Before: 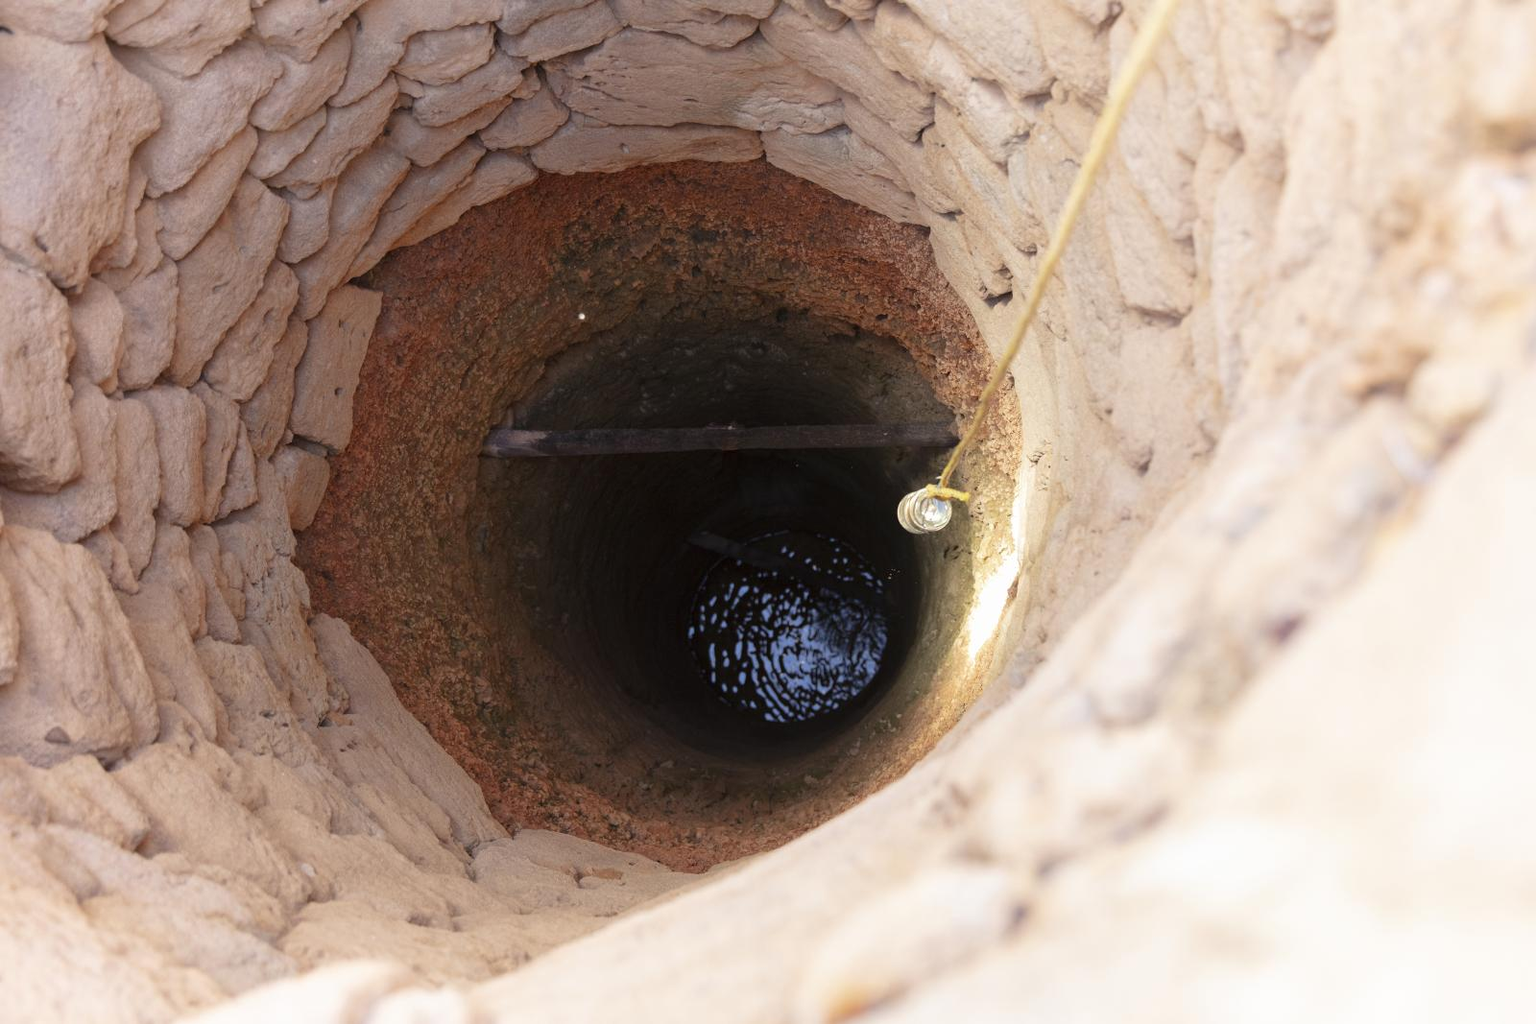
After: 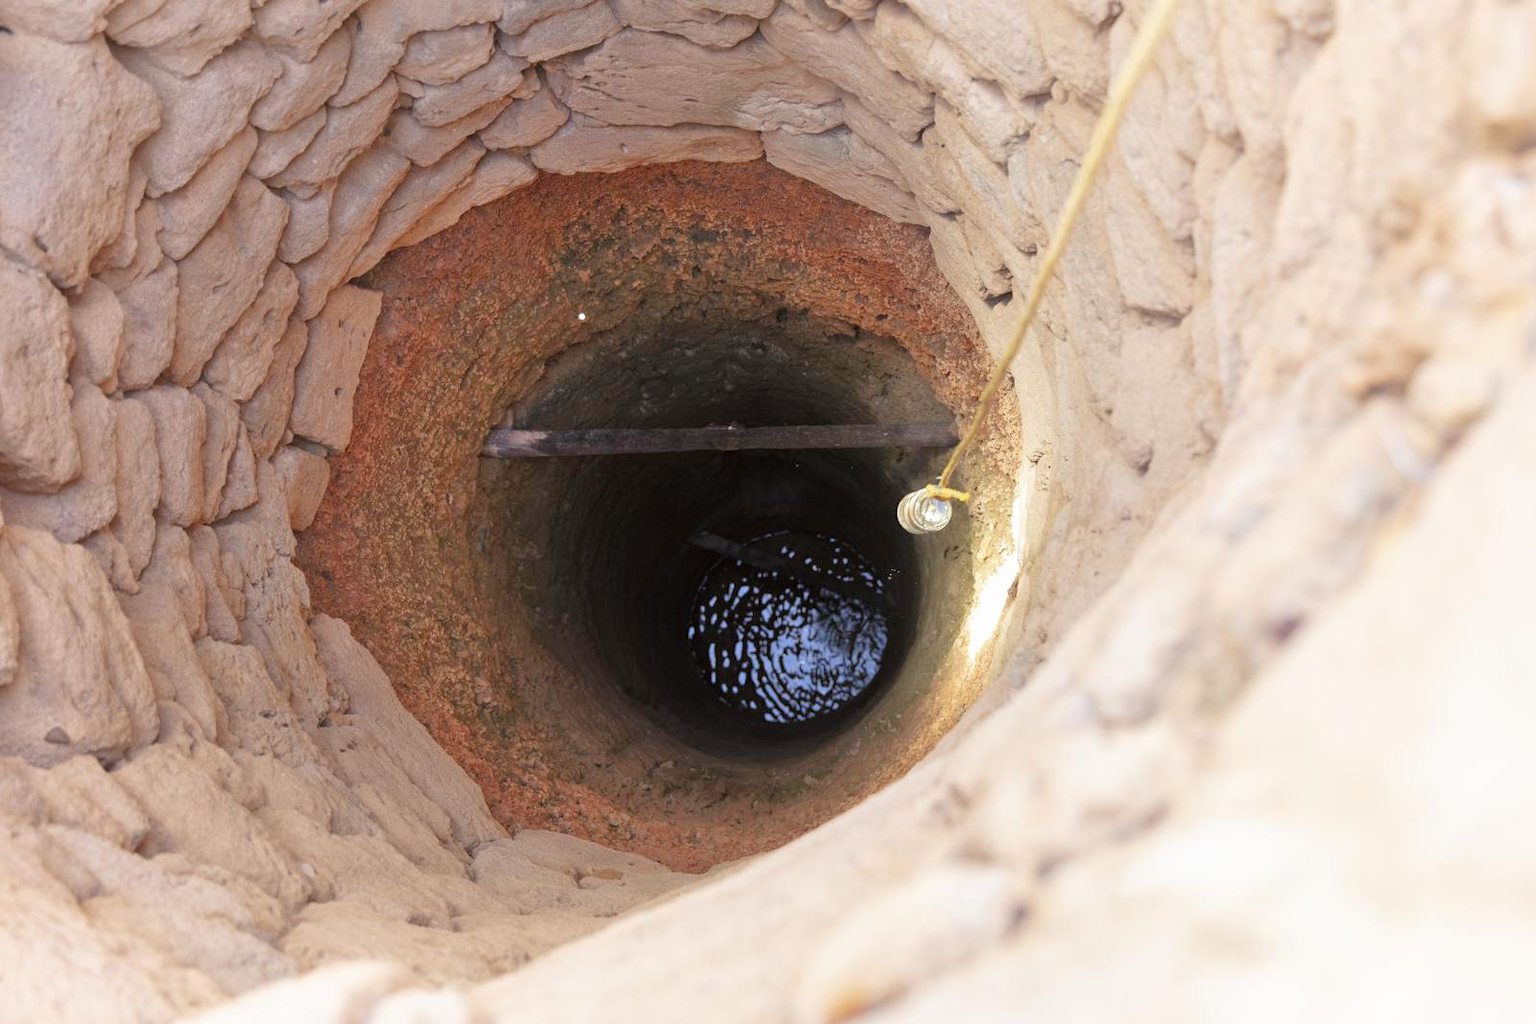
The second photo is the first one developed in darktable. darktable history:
tone equalizer: -7 EV 0.159 EV, -6 EV 0.571 EV, -5 EV 1.12 EV, -4 EV 1.3 EV, -3 EV 1.12 EV, -2 EV 0.6 EV, -1 EV 0.156 EV
